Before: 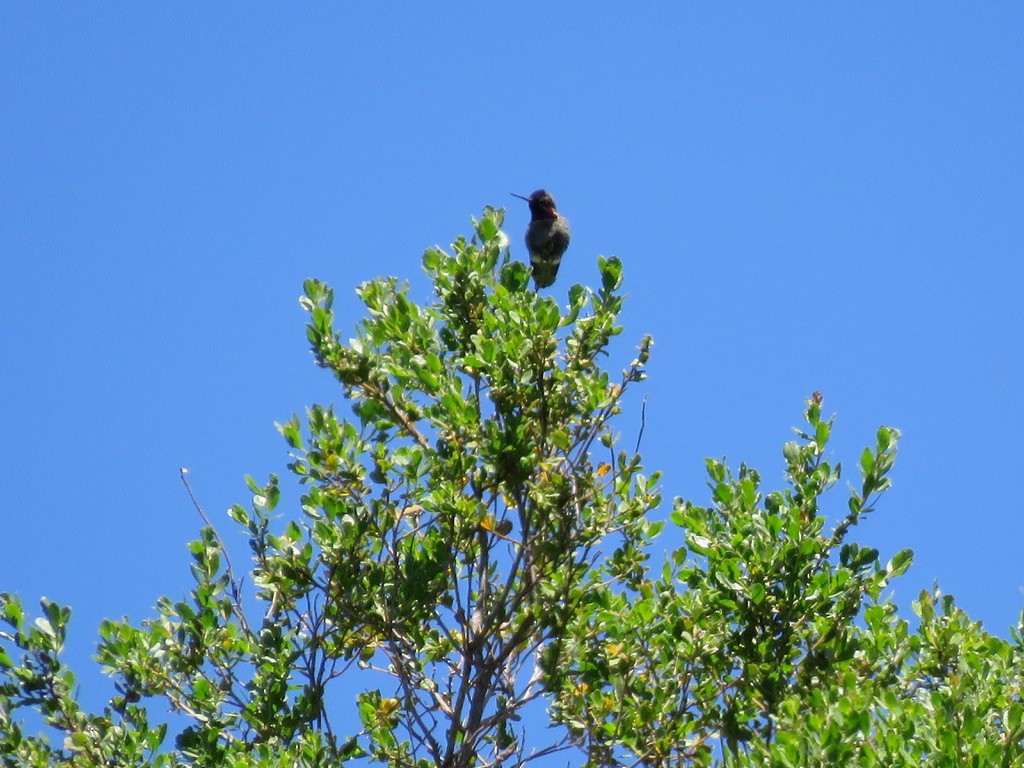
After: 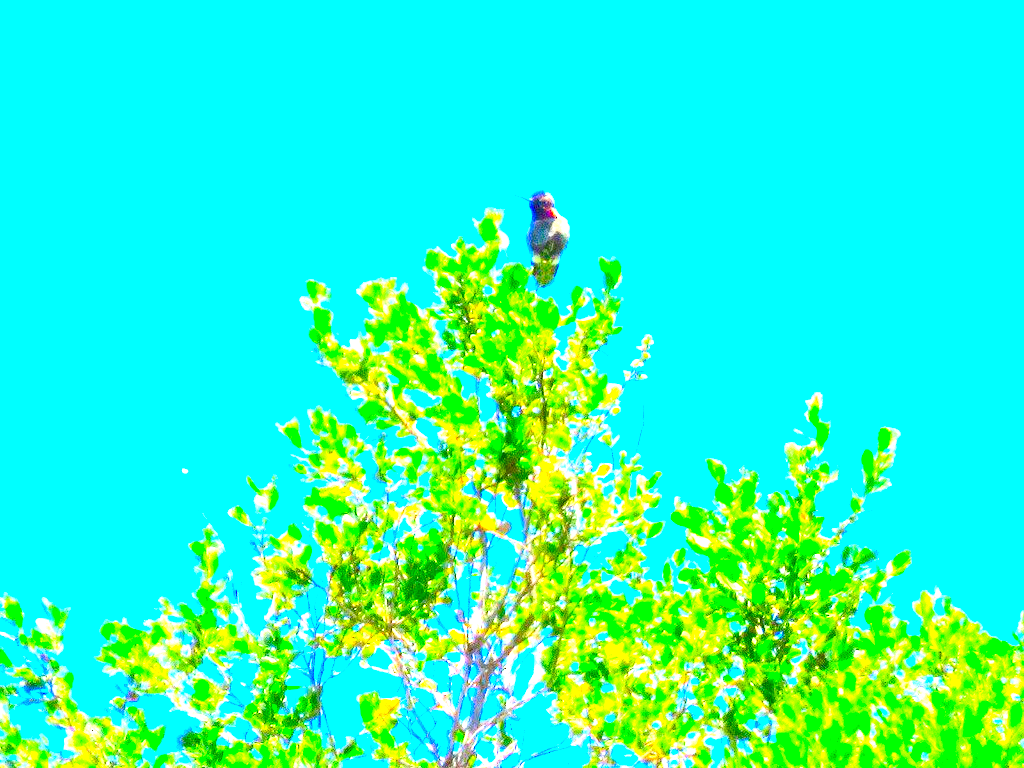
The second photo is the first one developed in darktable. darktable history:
color balance rgb: shadows lift › luminance -9.714%, perceptual saturation grading › global saturation 20%, perceptual saturation grading › highlights -13.884%, perceptual saturation grading › shadows 49.652%, global vibrance 20%
exposure: exposure 3.101 EV, compensate highlight preservation false
contrast brightness saturation: contrast 0.198, brightness 0.2, saturation 0.816
